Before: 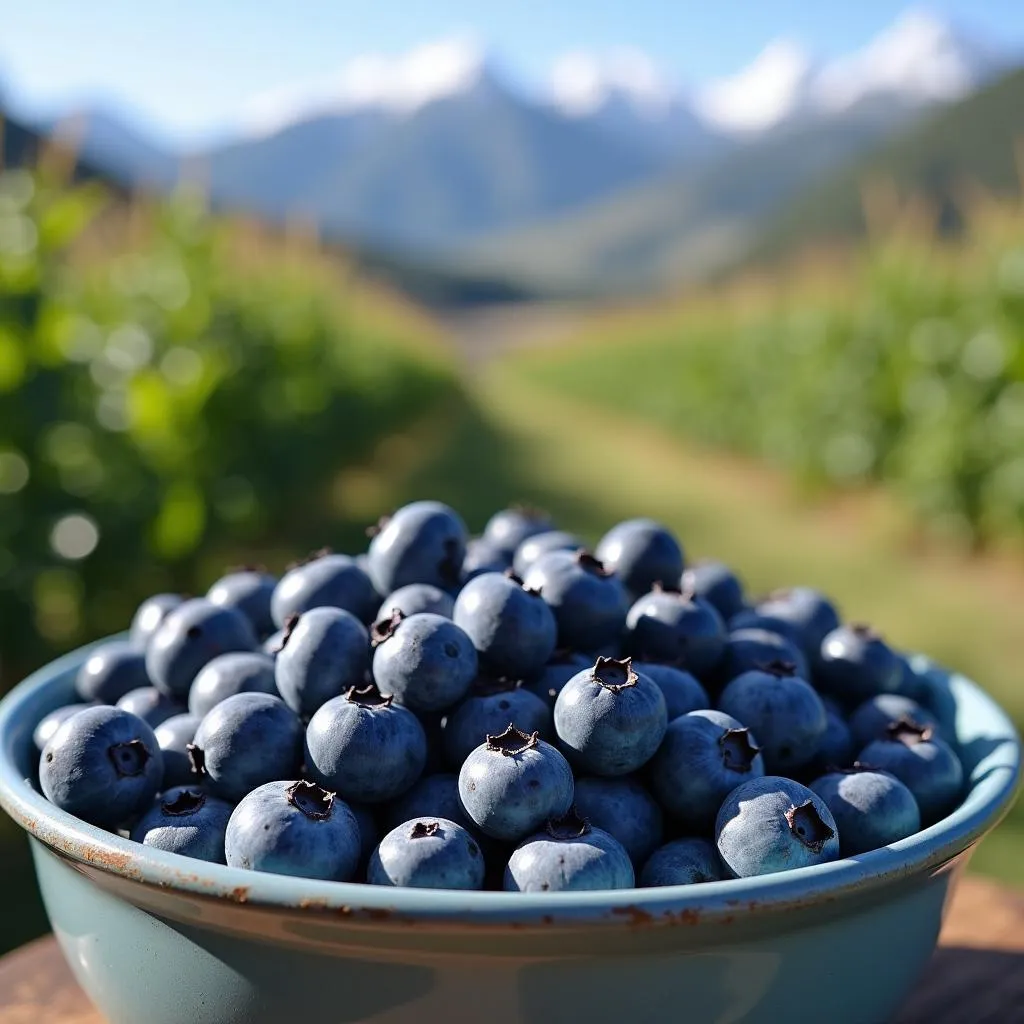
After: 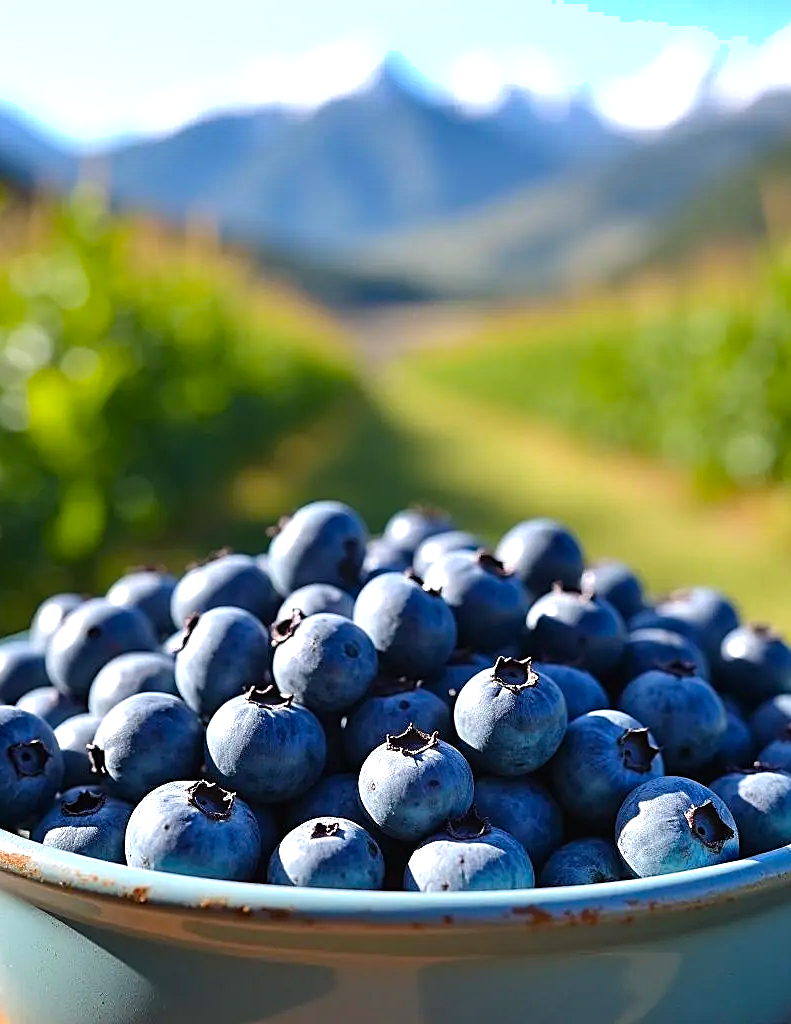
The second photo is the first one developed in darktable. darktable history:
local contrast: mode bilateral grid, contrast 100, coarseness 100, detail 89%, midtone range 0.2
sharpen: on, module defaults
shadows and highlights: soften with gaussian
color balance rgb: perceptual saturation grading › global saturation 25.405%, perceptual brilliance grading › global brilliance 17.529%, global vibrance 9.212%
color correction: highlights b* -0.053, saturation 0.982
crop: left 9.861%, right 12.877%
